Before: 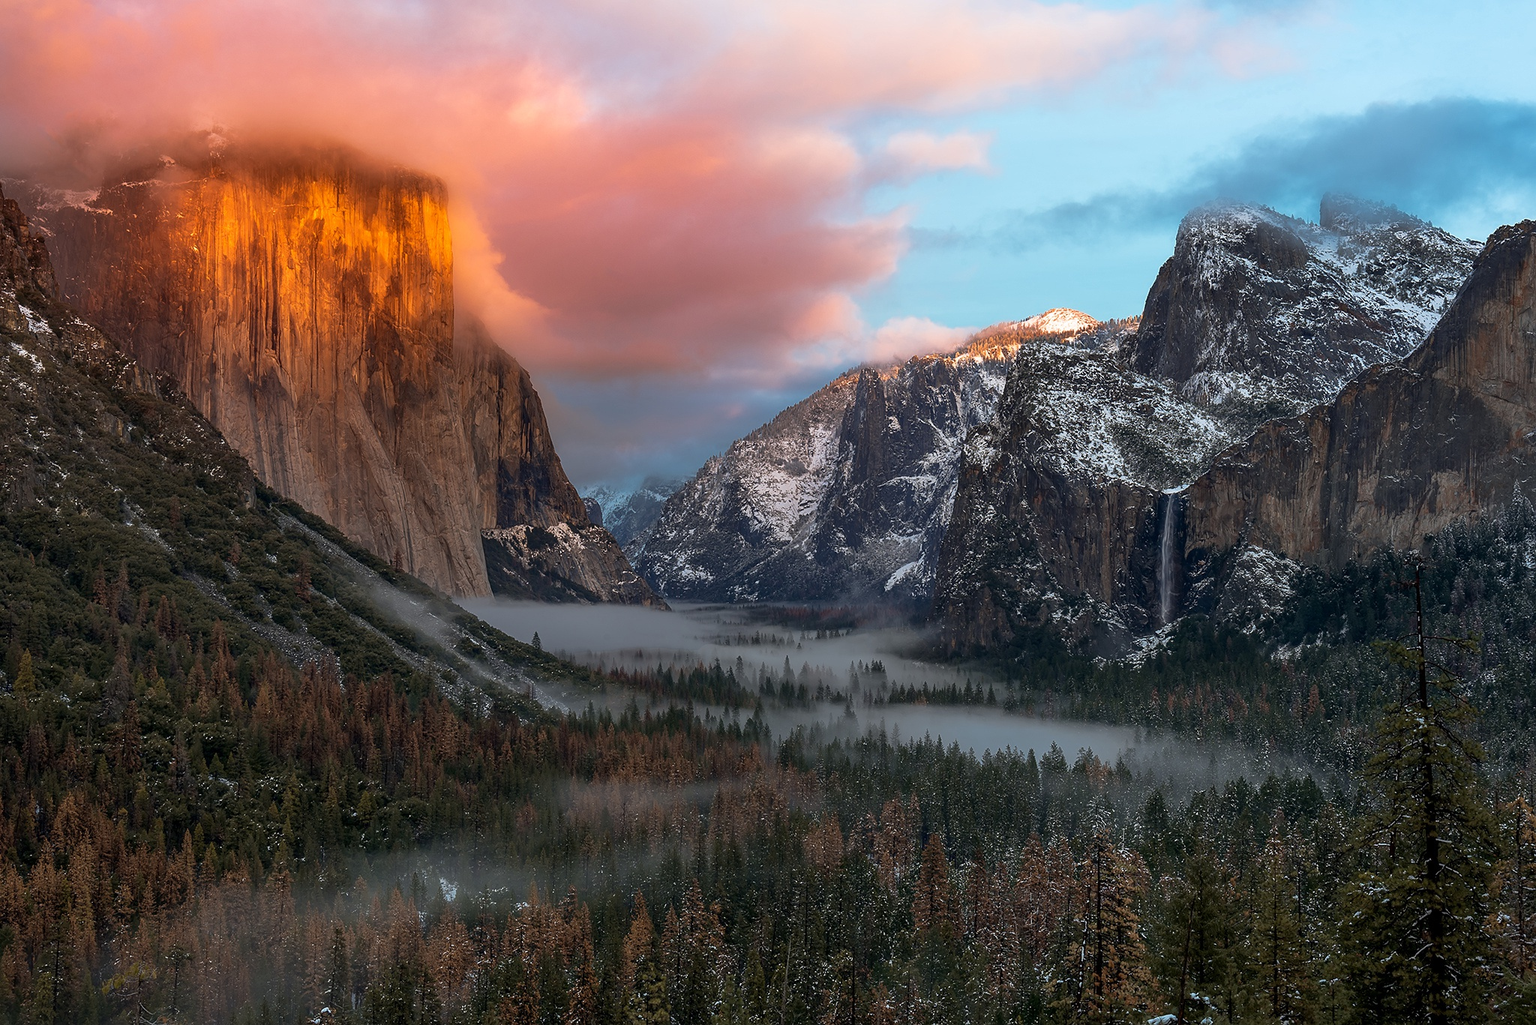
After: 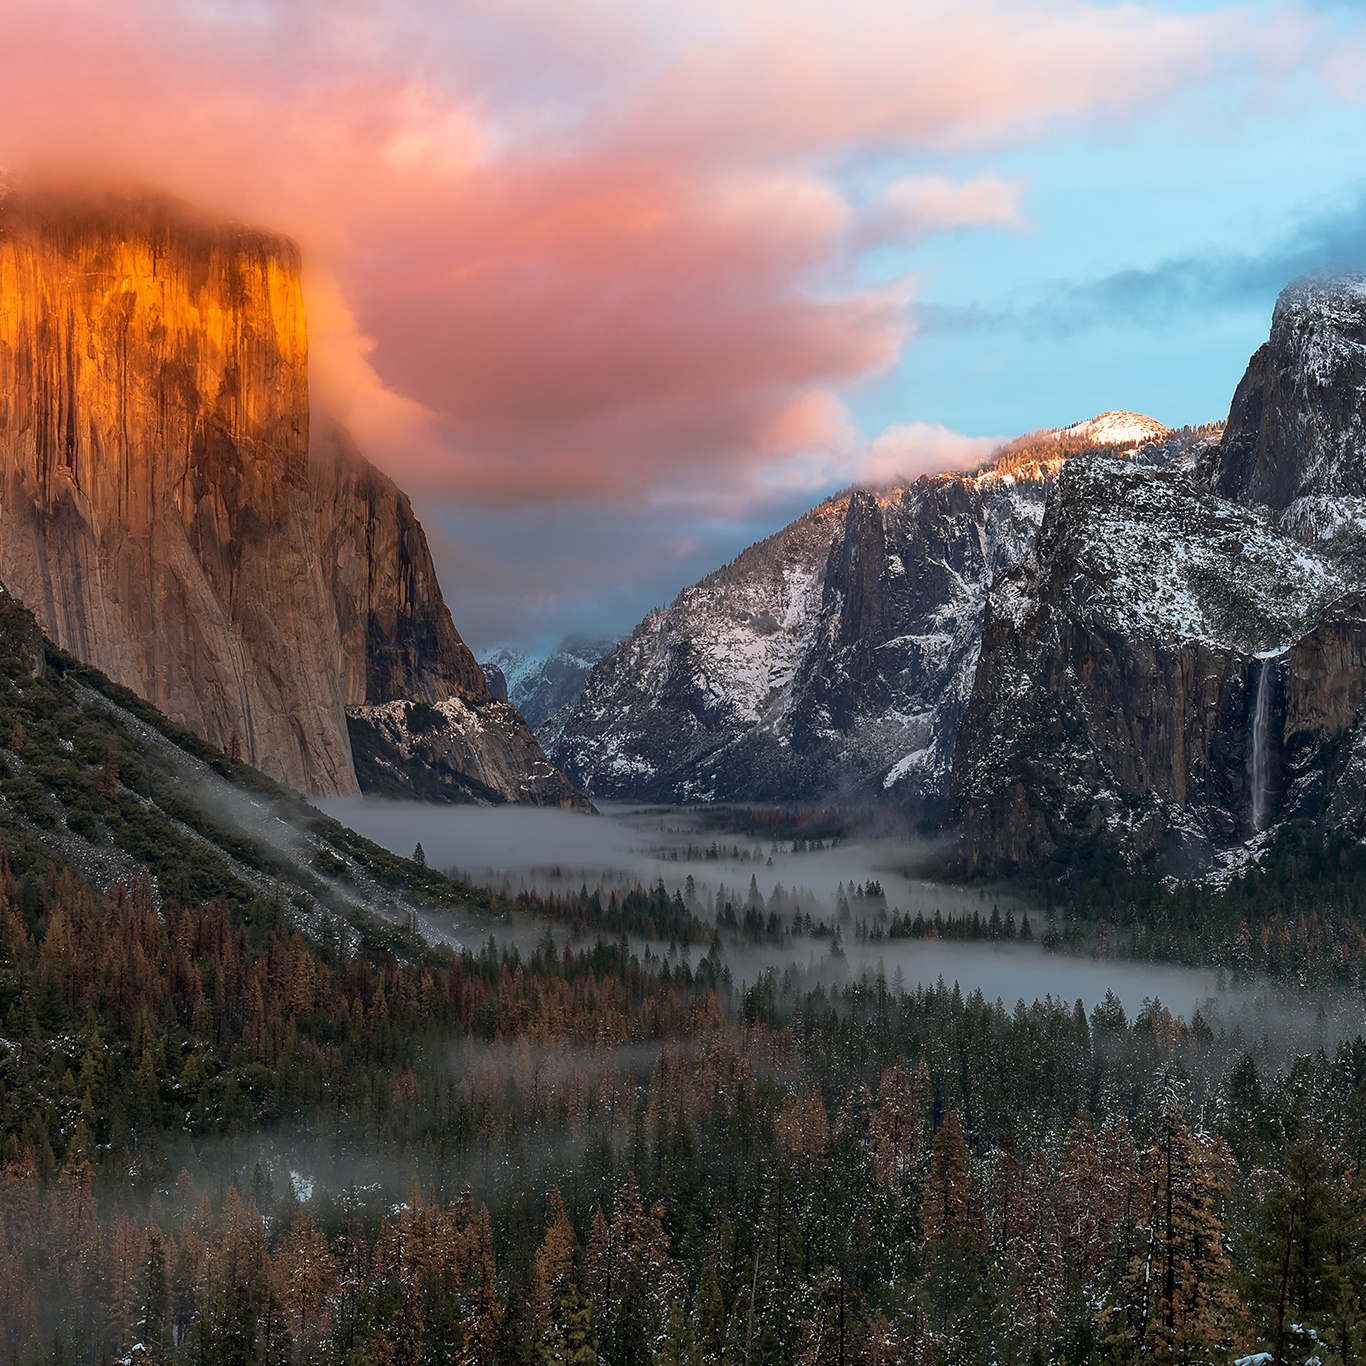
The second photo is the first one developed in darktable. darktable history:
crop and rotate: left 14.462%, right 18.836%
